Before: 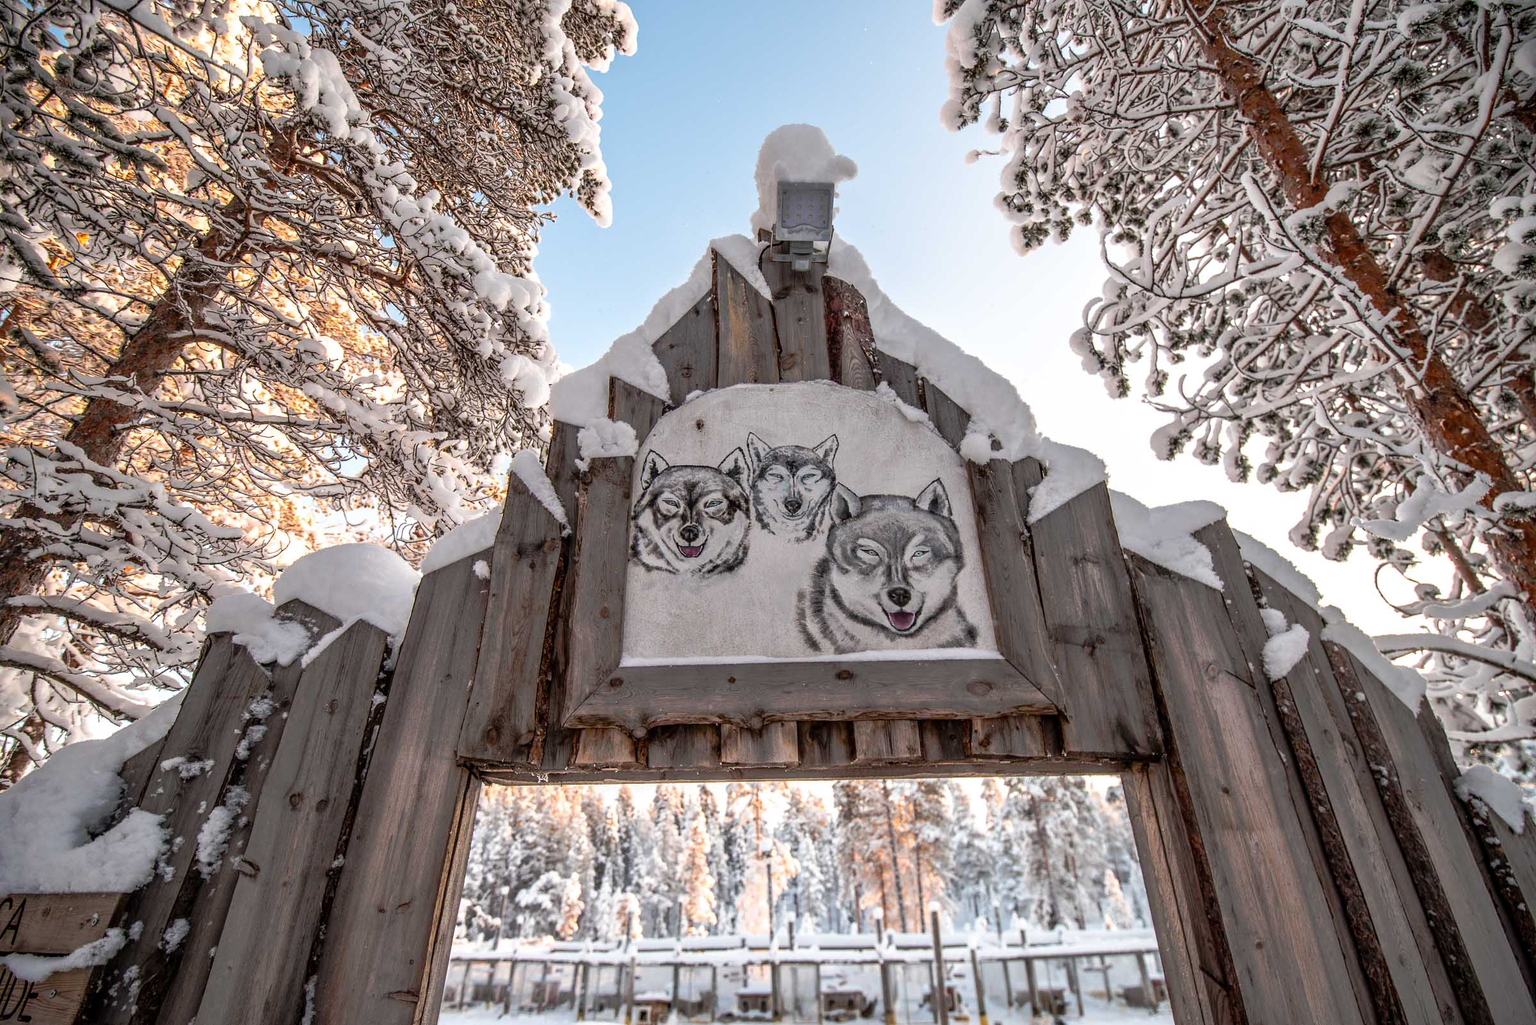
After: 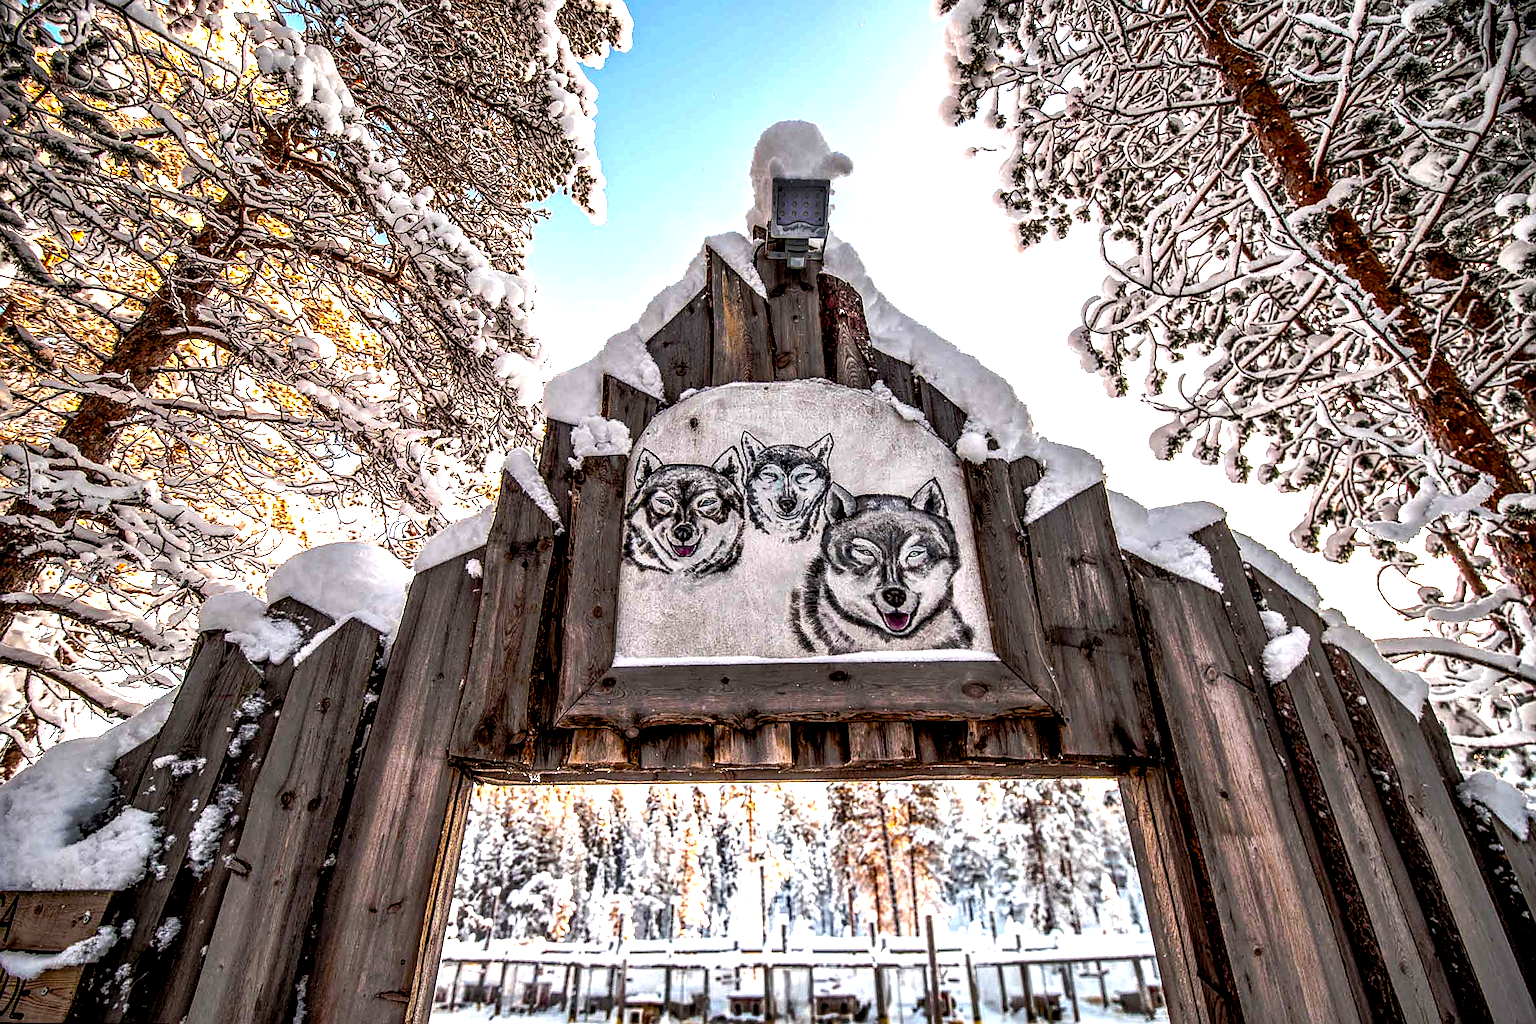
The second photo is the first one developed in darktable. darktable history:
color balance rgb: linear chroma grading › global chroma 9%, perceptual saturation grading › global saturation 36%, perceptual saturation grading › shadows 35%, perceptual brilliance grading › global brilliance 15%, perceptual brilliance grading › shadows -35%, global vibrance 15%
local contrast: highlights 20%, detail 197%
sharpen: on, module defaults
rotate and perspective: rotation 0.192°, lens shift (horizontal) -0.015, crop left 0.005, crop right 0.996, crop top 0.006, crop bottom 0.99
